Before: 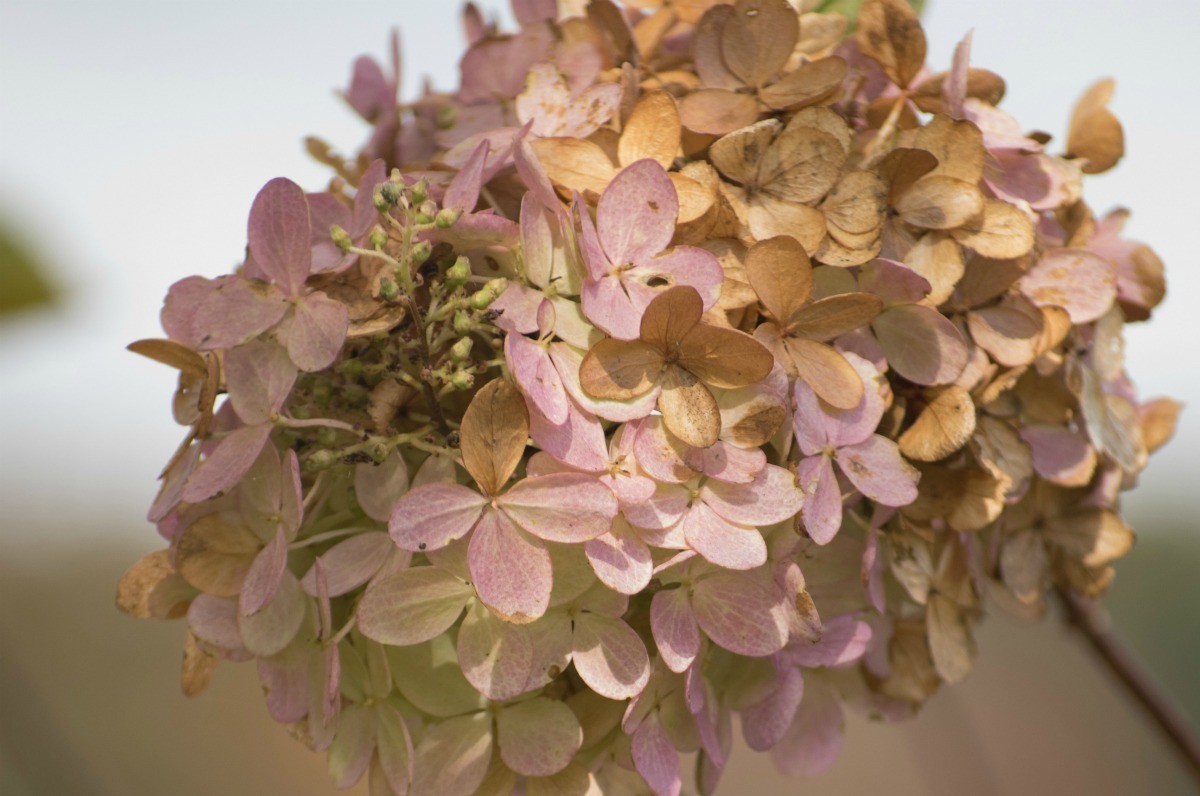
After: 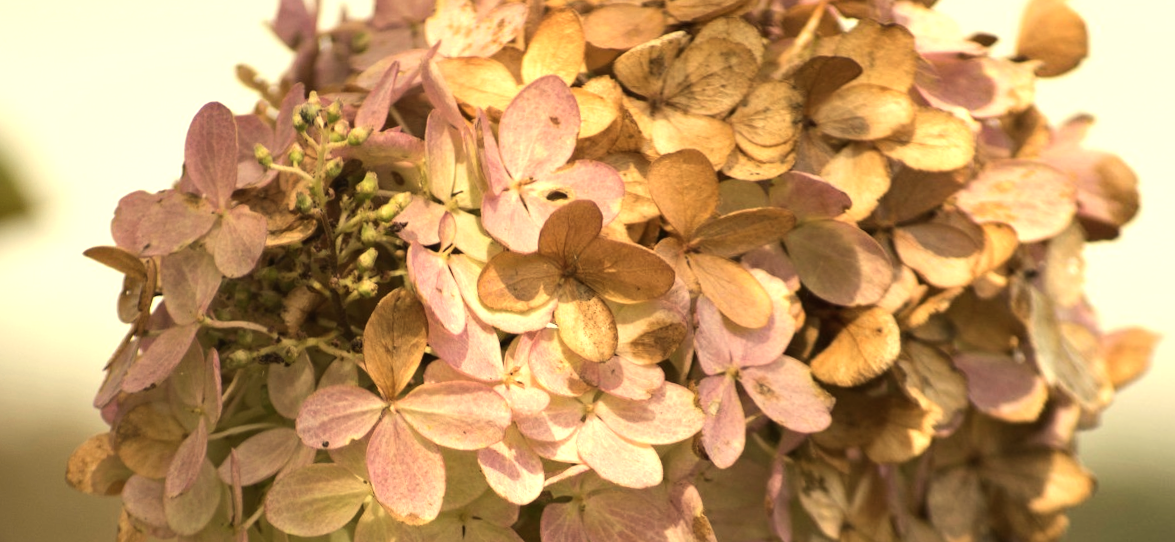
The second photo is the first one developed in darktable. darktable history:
tone equalizer: -8 EV -0.75 EV, -7 EV -0.7 EV, -6 EV -0.6 EV, -5 EV -0.4 EV, -3 EV 0.4 EV, -2 EV 0.6 EV, -1 EV 0.7 EV, +0 EV 0.75 EV, edges refinement/feathering 500, mask exposure compensation -1.57 EV, preserve details no
white balance: red 1.08, blue 0.791
crop and rotate: top 5.667%, bottom 14.937%
rotate and perspective: rotation 1.69°, lens shift (vertical) -0.023, lens shift (horizontal) -0.291, crop left 0.025, crop right 0.988, crop top 0.092, crop bottom 0.842
